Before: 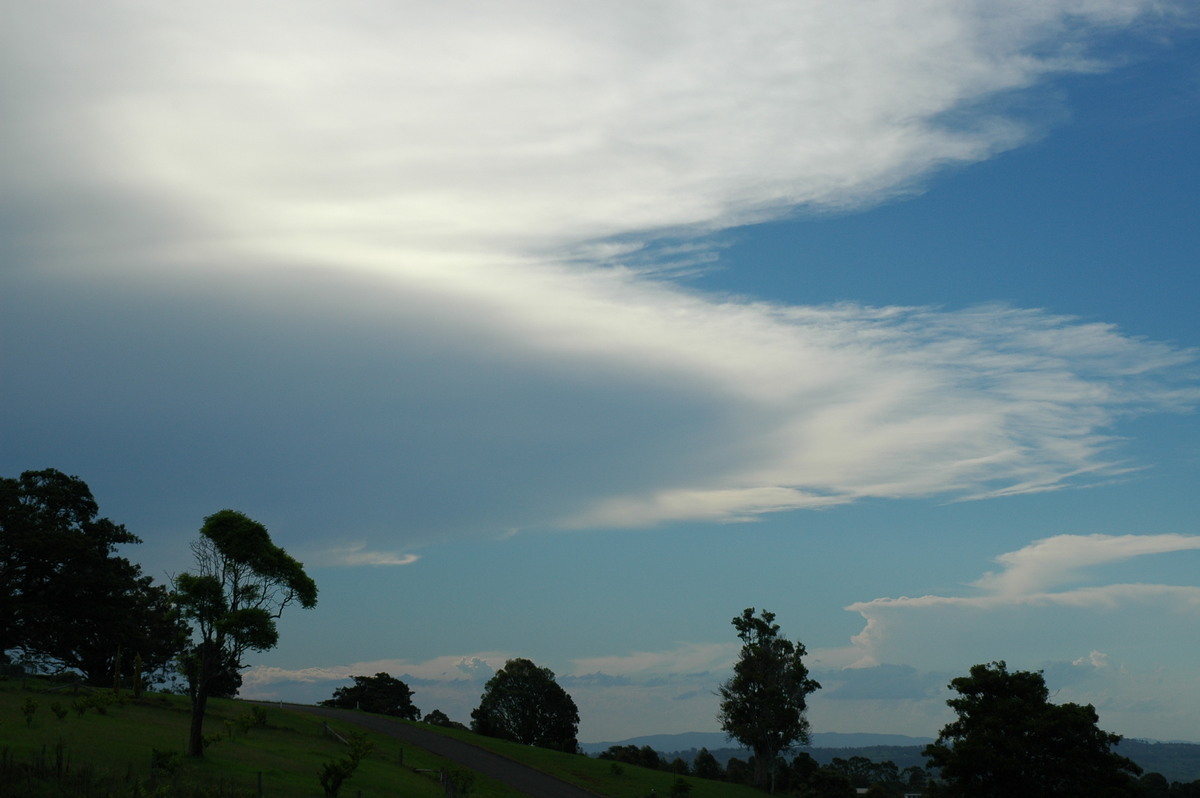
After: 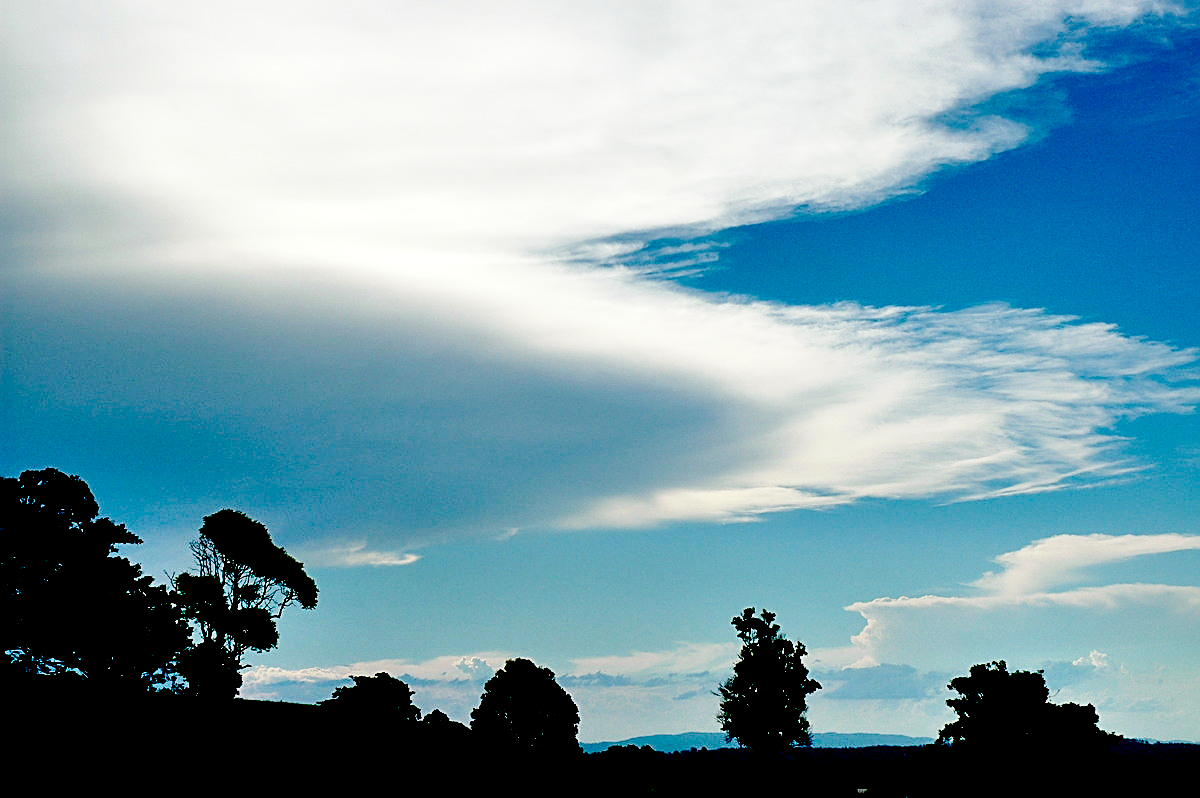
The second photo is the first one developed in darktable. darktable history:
sharpen: on, module defaults
exposure: black level correction 0.056, exposure -0.031 EV, compensate highlight preservation false
contrast equalizer: y [[0.6 ×6], [0.55 ×6], [0 ×6], [0 ×6], [0 ×6]]
base curve: curves: ch0 [(0, 0) (0.036, 0.037) (0.121, 0.228) (0.46, 0.76) (0.859, 0.983) (1, 1)], preserve colors none
